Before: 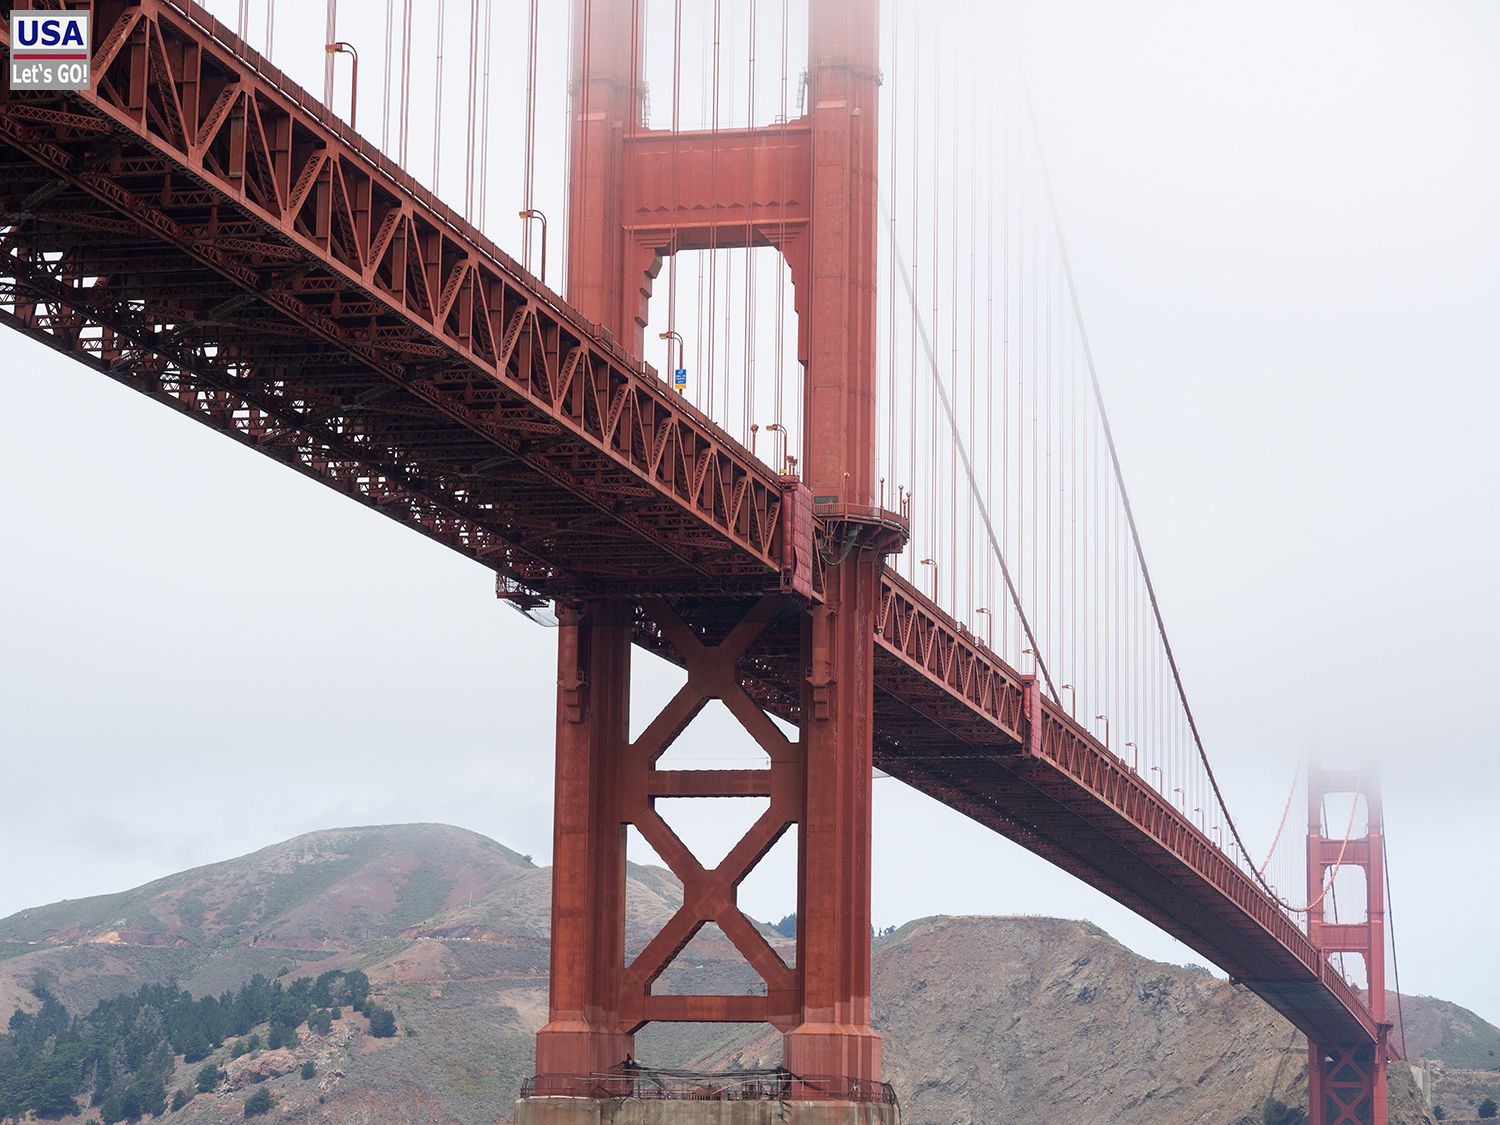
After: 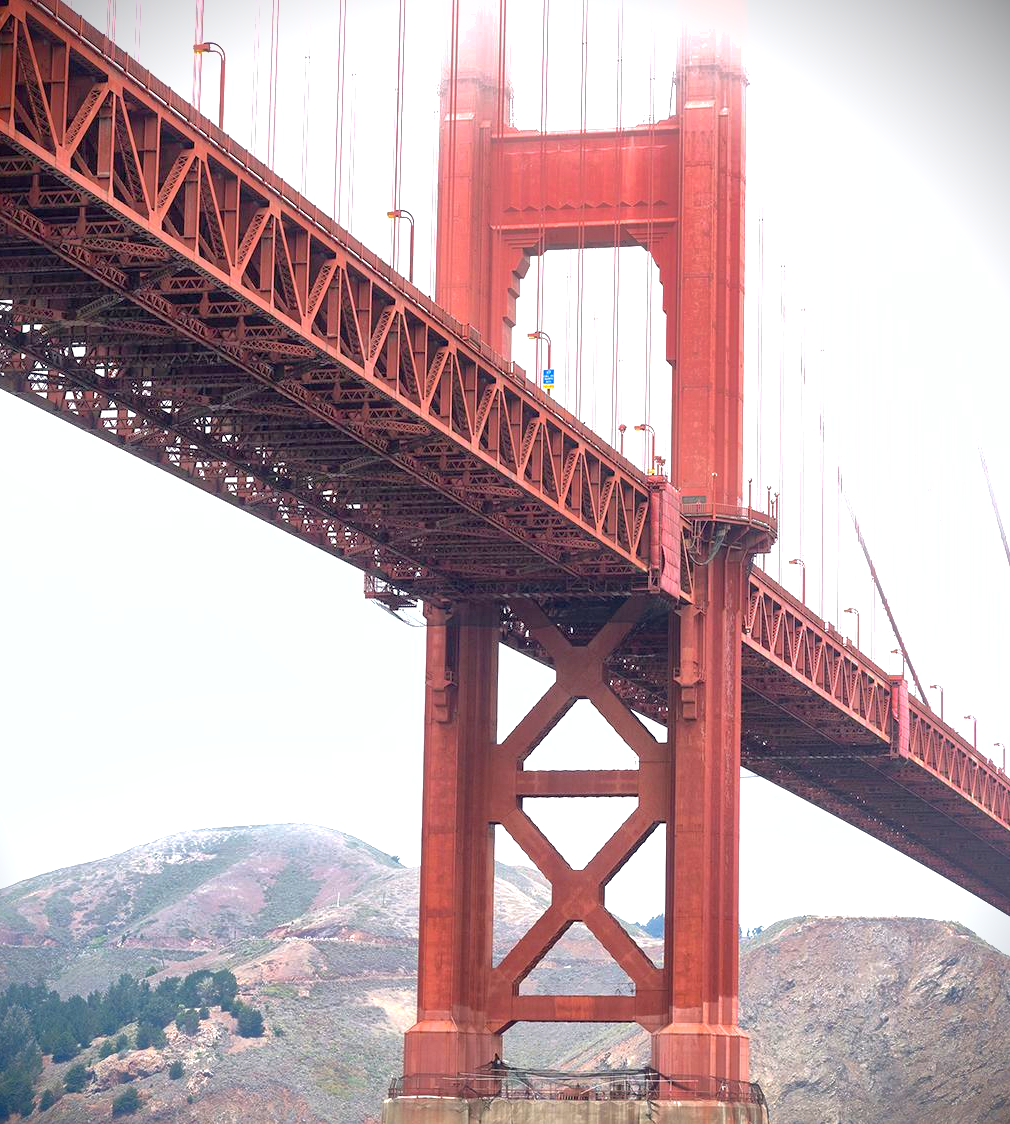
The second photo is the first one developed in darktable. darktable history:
shadows and highlights: on, module defaults
exposure: exposure 1 EV, compensate highlight preservation false
contrast brightness saturation: contrast 0.028, brightness 0.062, saturation 0.121
crop and rotate: left 8.802%, right 23.849%
local contrast: mode bilateral grid, contrast 20, coarseness 49, detail 147%, midtone range 0.2
vignetting: fall-off start 100.42%, brightness -0.98, saturation 0.49, unbound false
